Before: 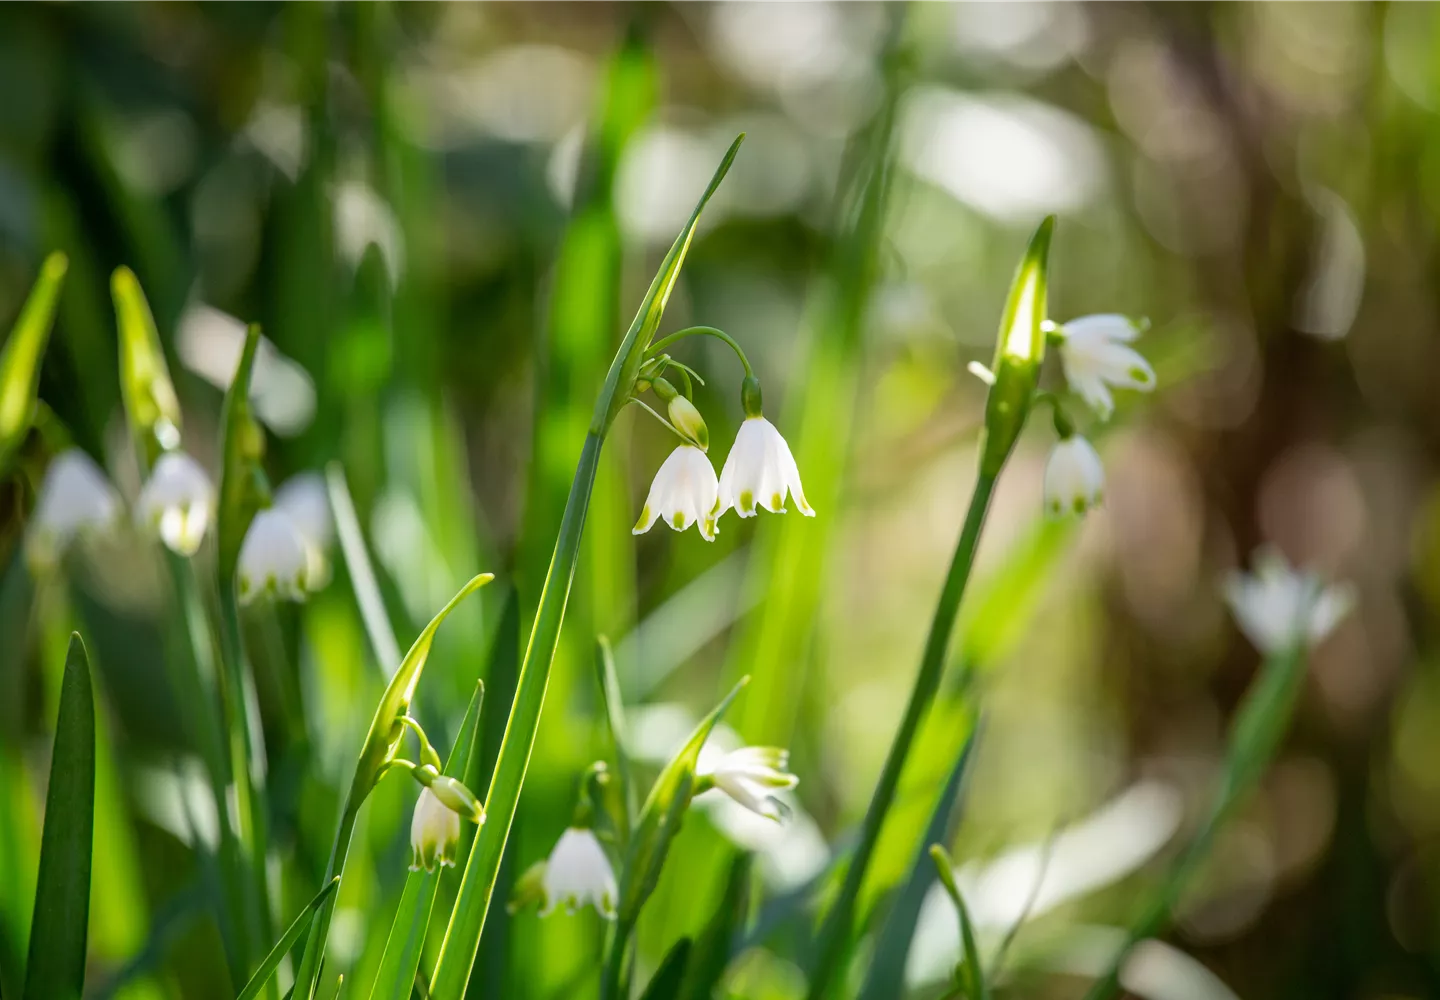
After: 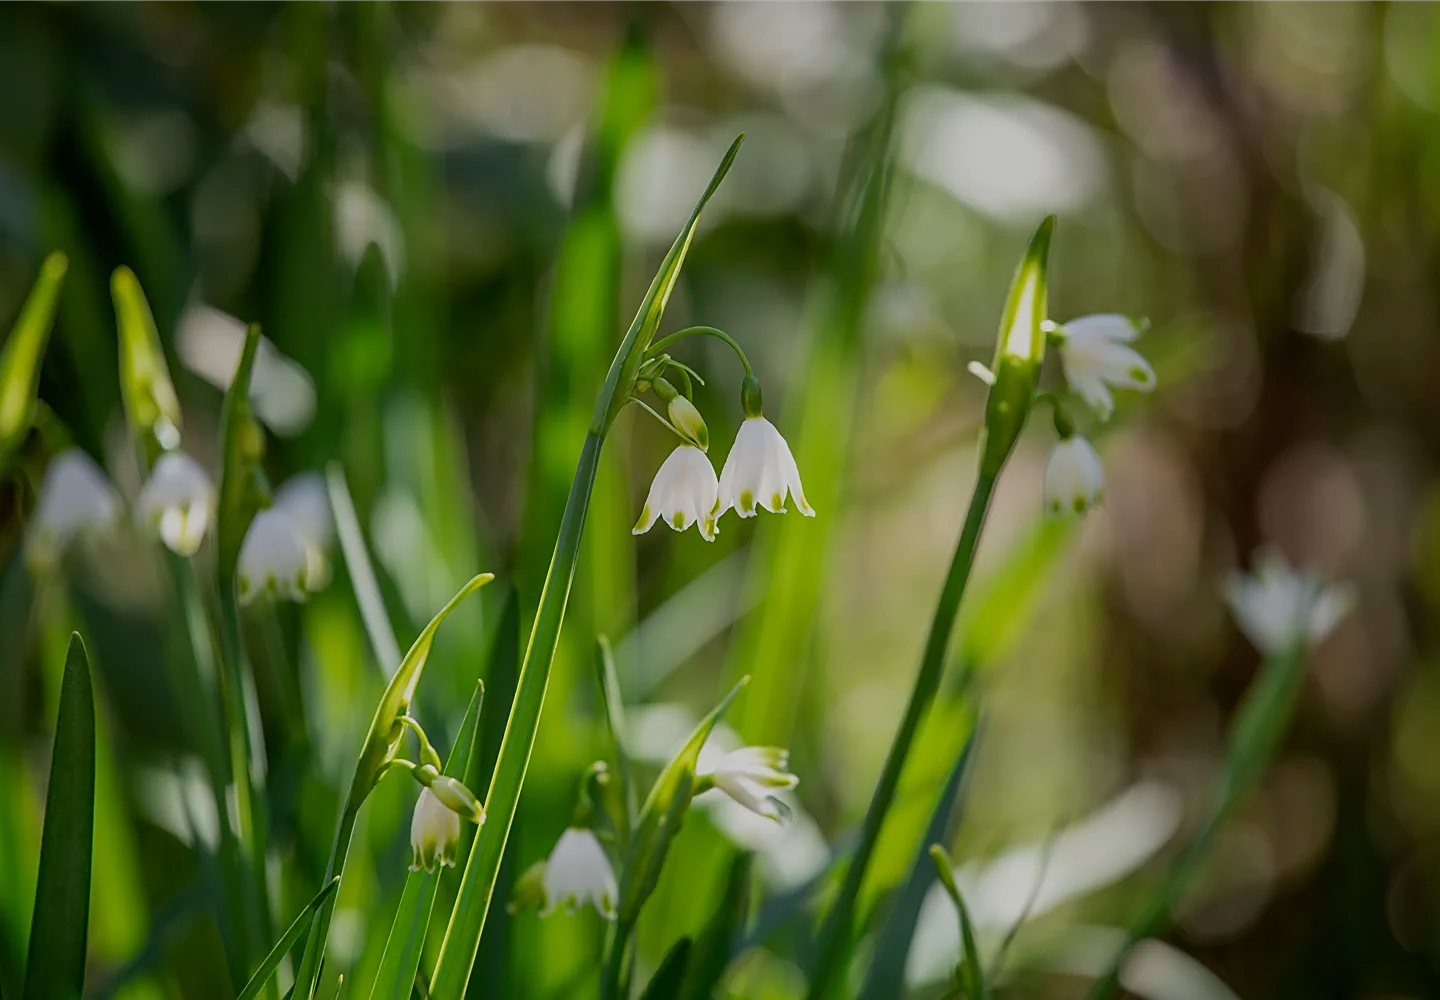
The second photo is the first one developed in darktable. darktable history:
sharpen: on, module defaults
exposure: black level correction 0, exposure -0.766 EV, compensate highlight preservation false
